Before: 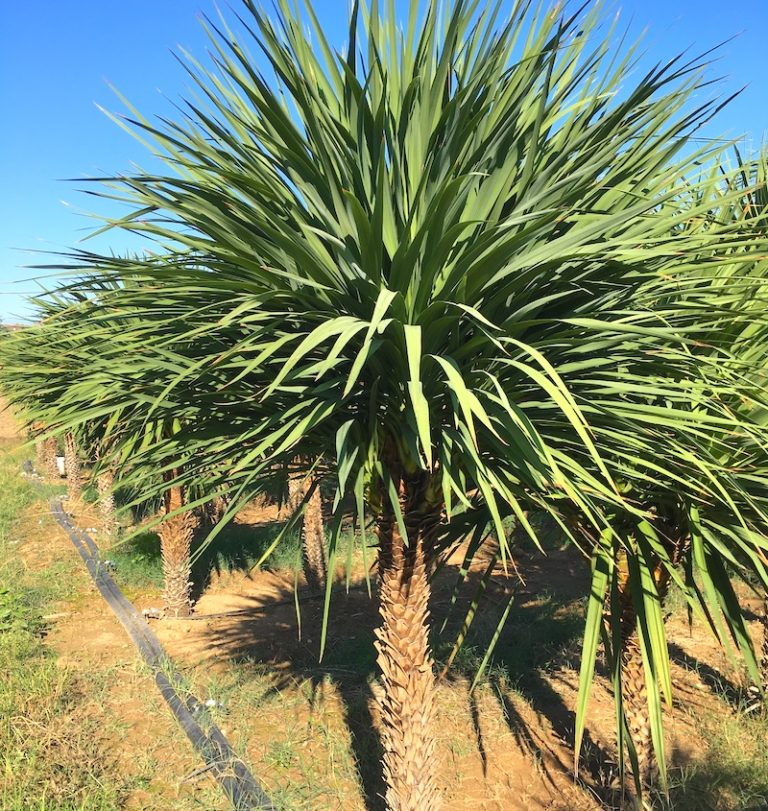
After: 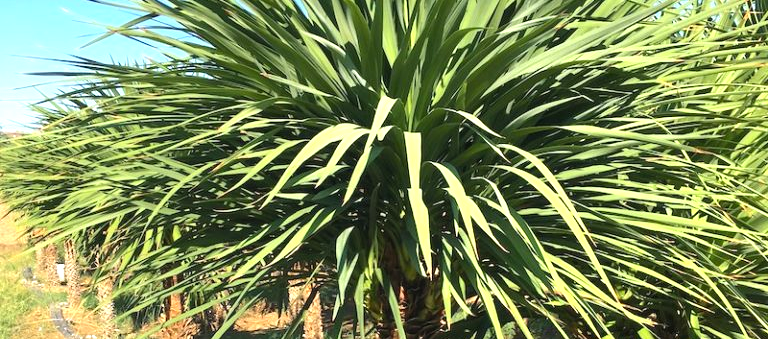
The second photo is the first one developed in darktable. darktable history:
levels: levels [0, 0.43, 0.859]
crop and rotate: top 23.84%, bottom 34.294%
